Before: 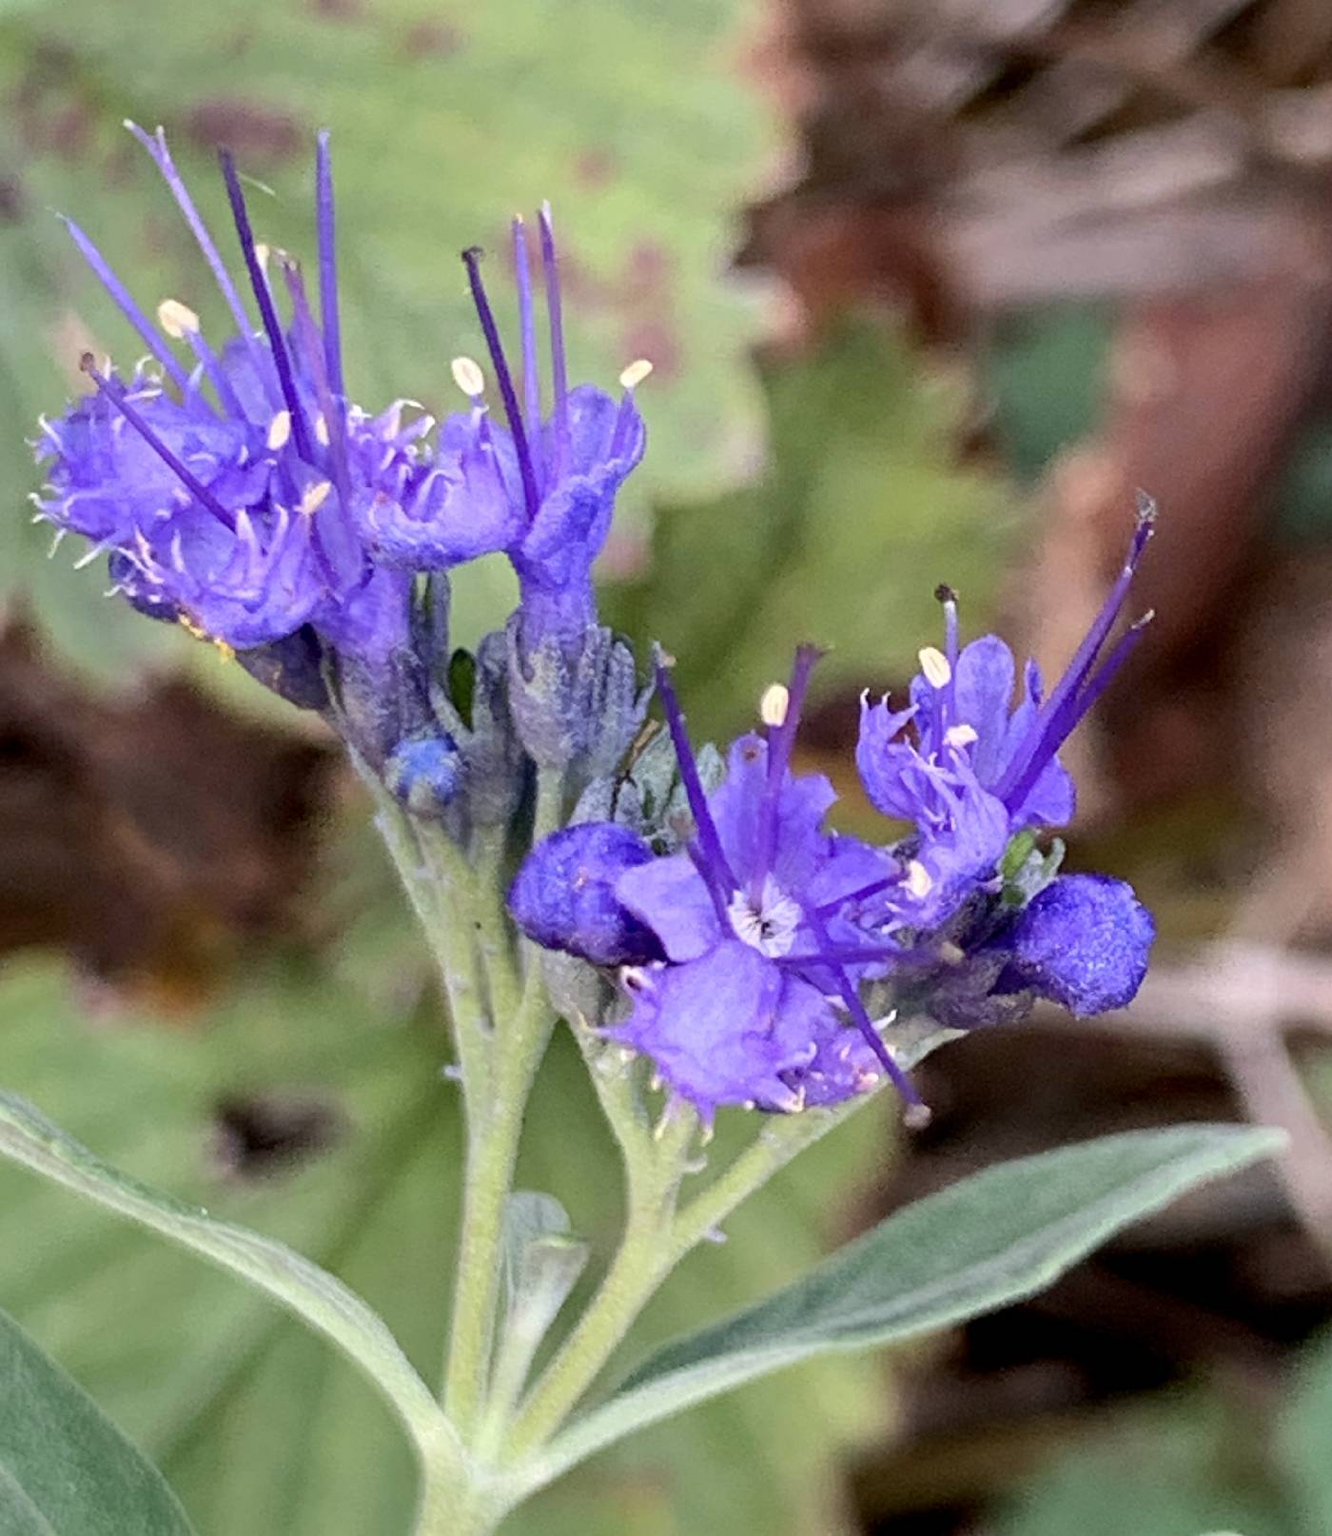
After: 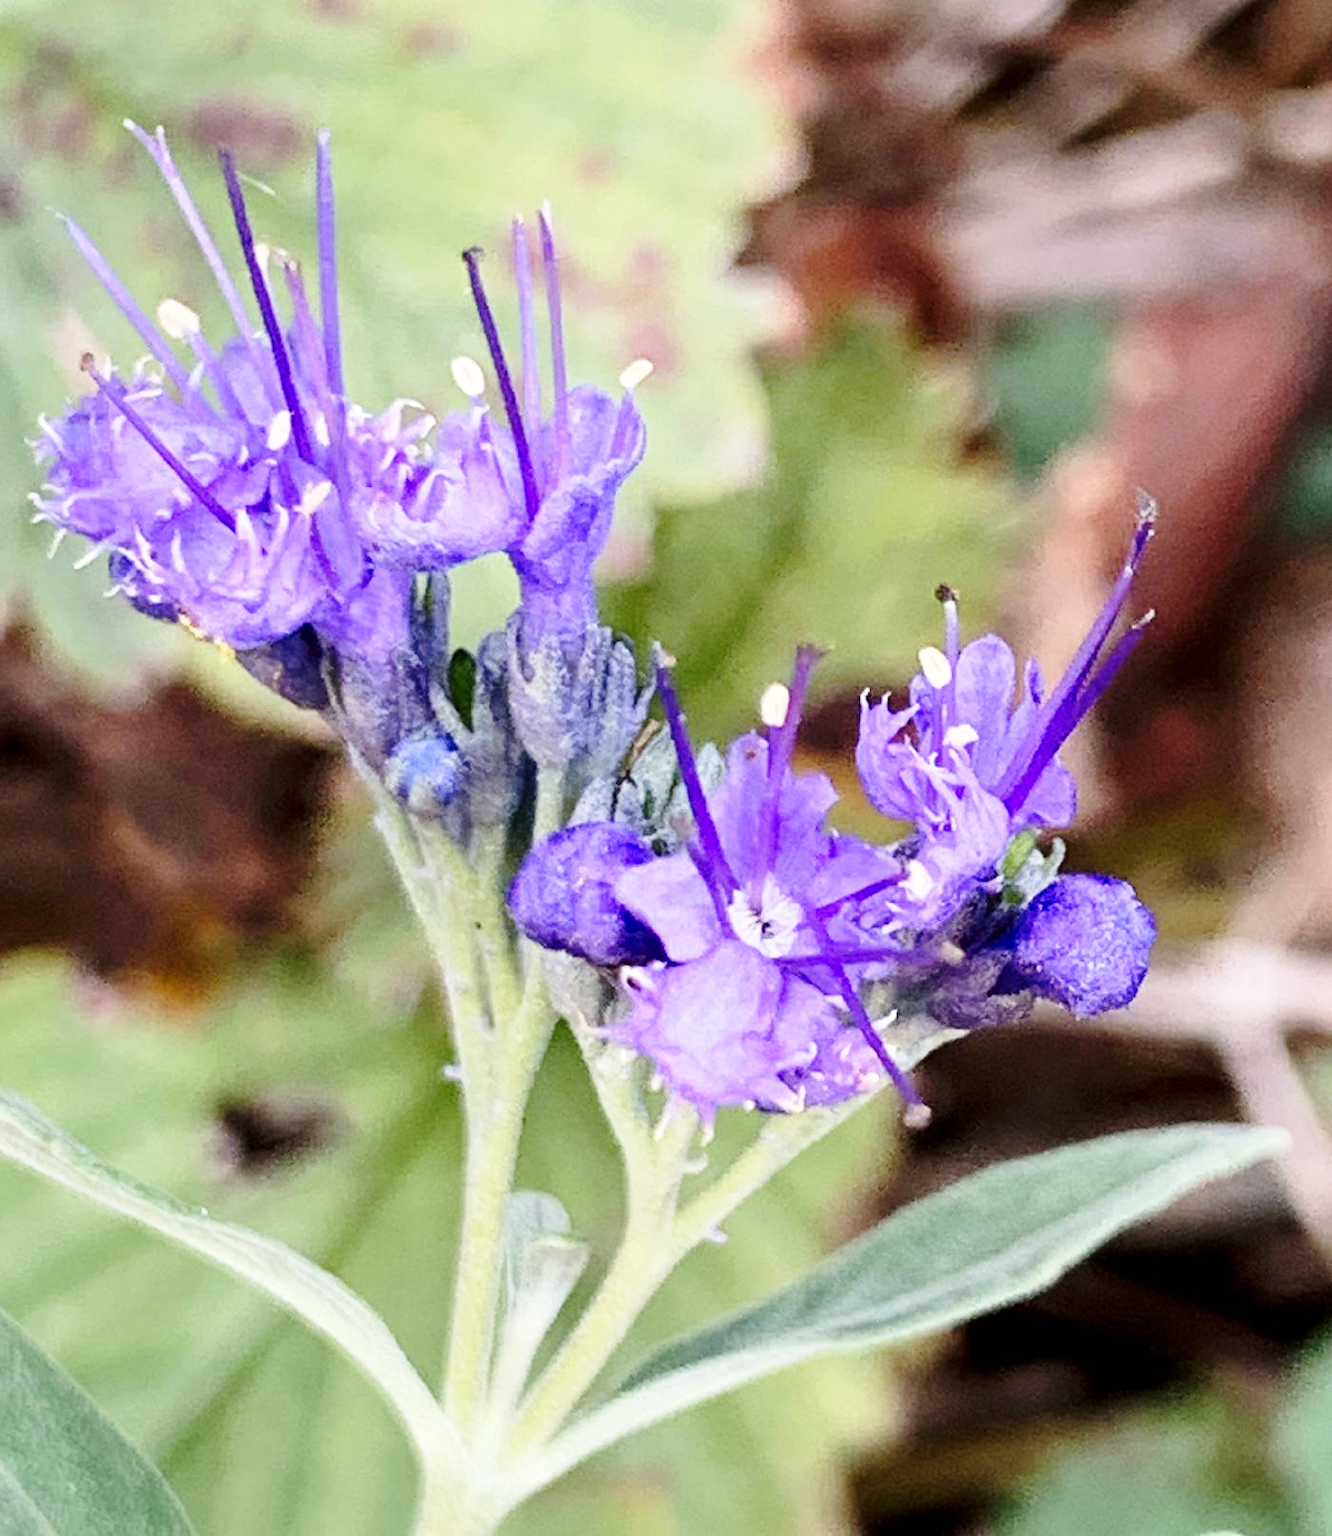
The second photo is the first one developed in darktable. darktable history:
base curve: curves: ch0 [(0, 0) (0.028, 0.03) (0.121, 0.232) (0.46, 0.748) (0.859, 0.968) (1, 1)], preserve colors none
exposure: compensate highlight preservation false
